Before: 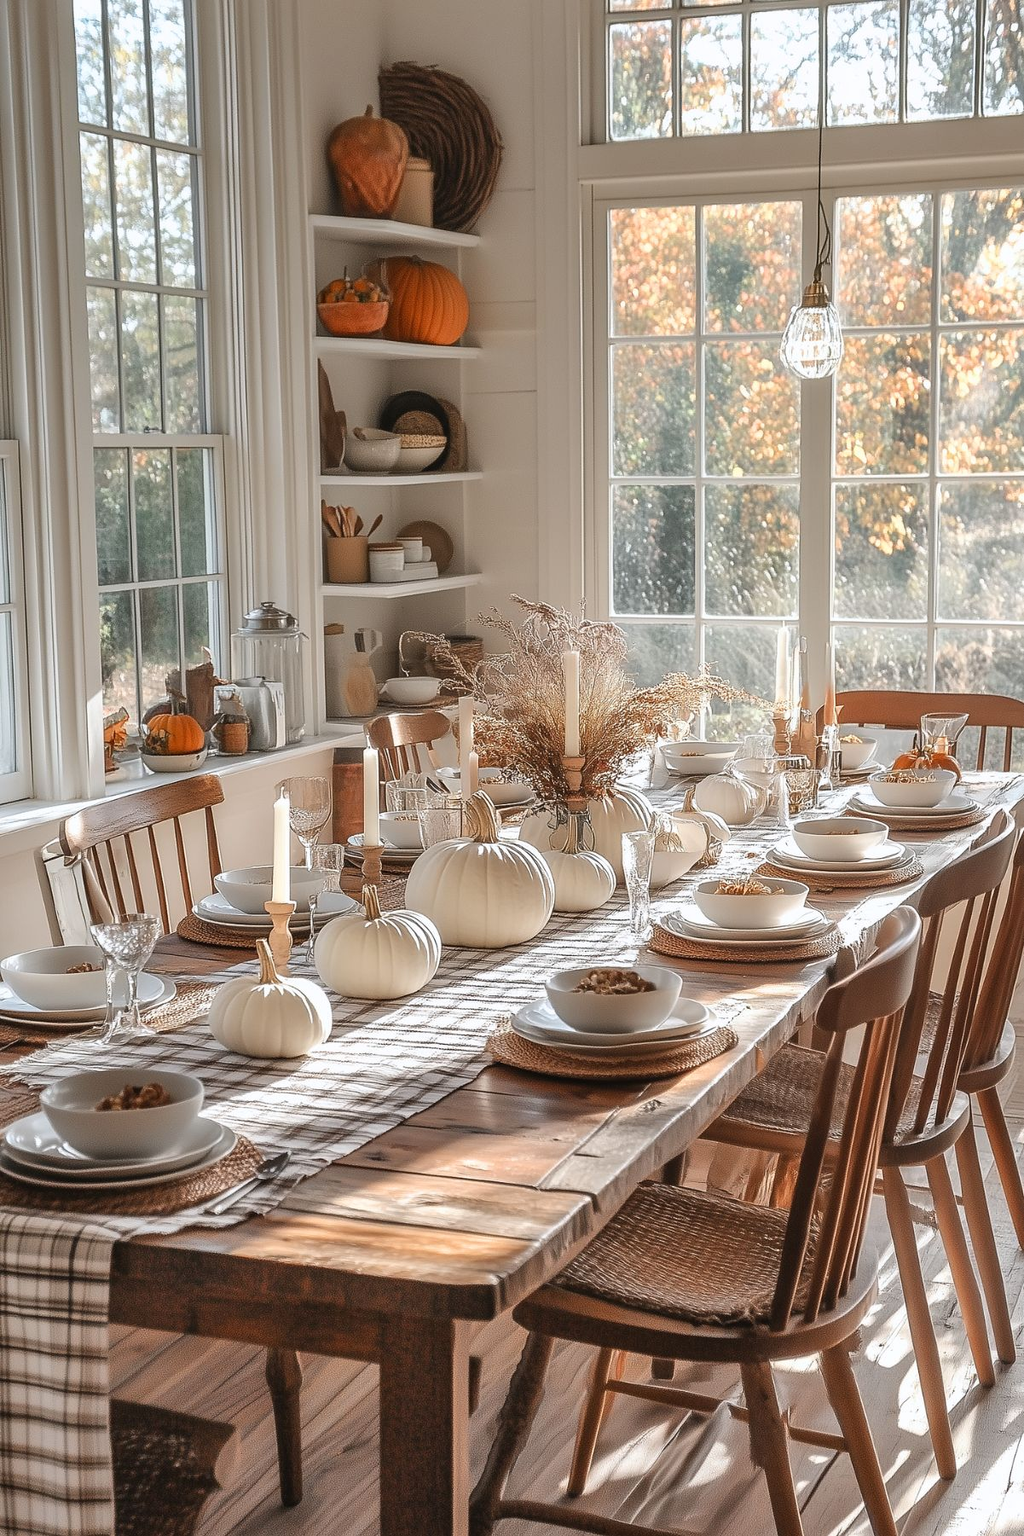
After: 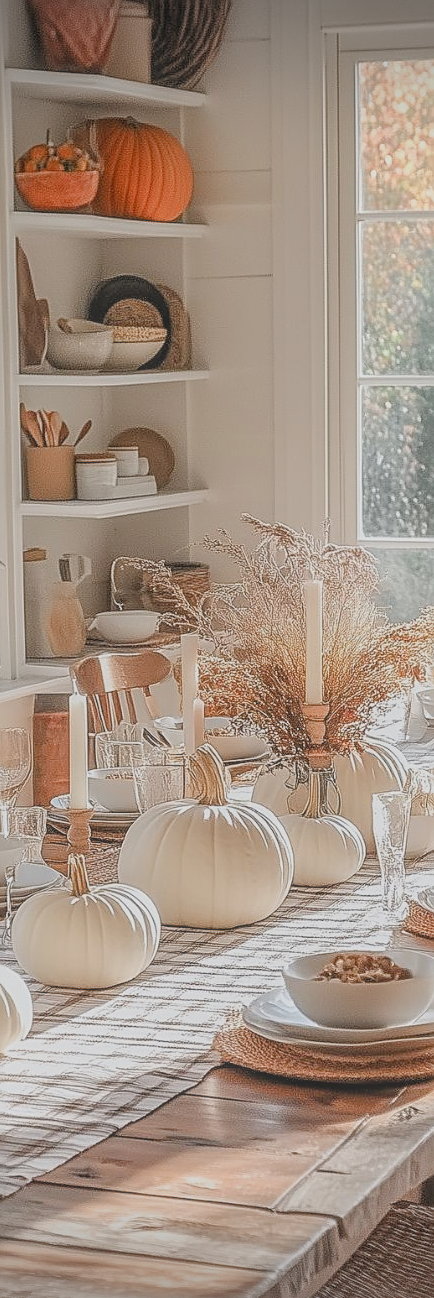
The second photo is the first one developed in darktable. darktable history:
tone equalizer: on, module defaults
crop and rotate: left 29.732%, top 10.171%, right 34.08%, bottom 17.723%
local contrast: highlights 72%, shadows 10%, midtone range 0.196
exposure: exposure 0.559 EV, compensate highlight preservation false
sharpen: on, module defaults
vignetting: fall-off start 89.07%, fall-off radius 44.38%, width/height ratio 1.164, dithering 8-bit output
filmic rgb: black relative exposure -6.54 EV, white relative exposure 4.74 EV, hardness 3.16, contrast 0.8
